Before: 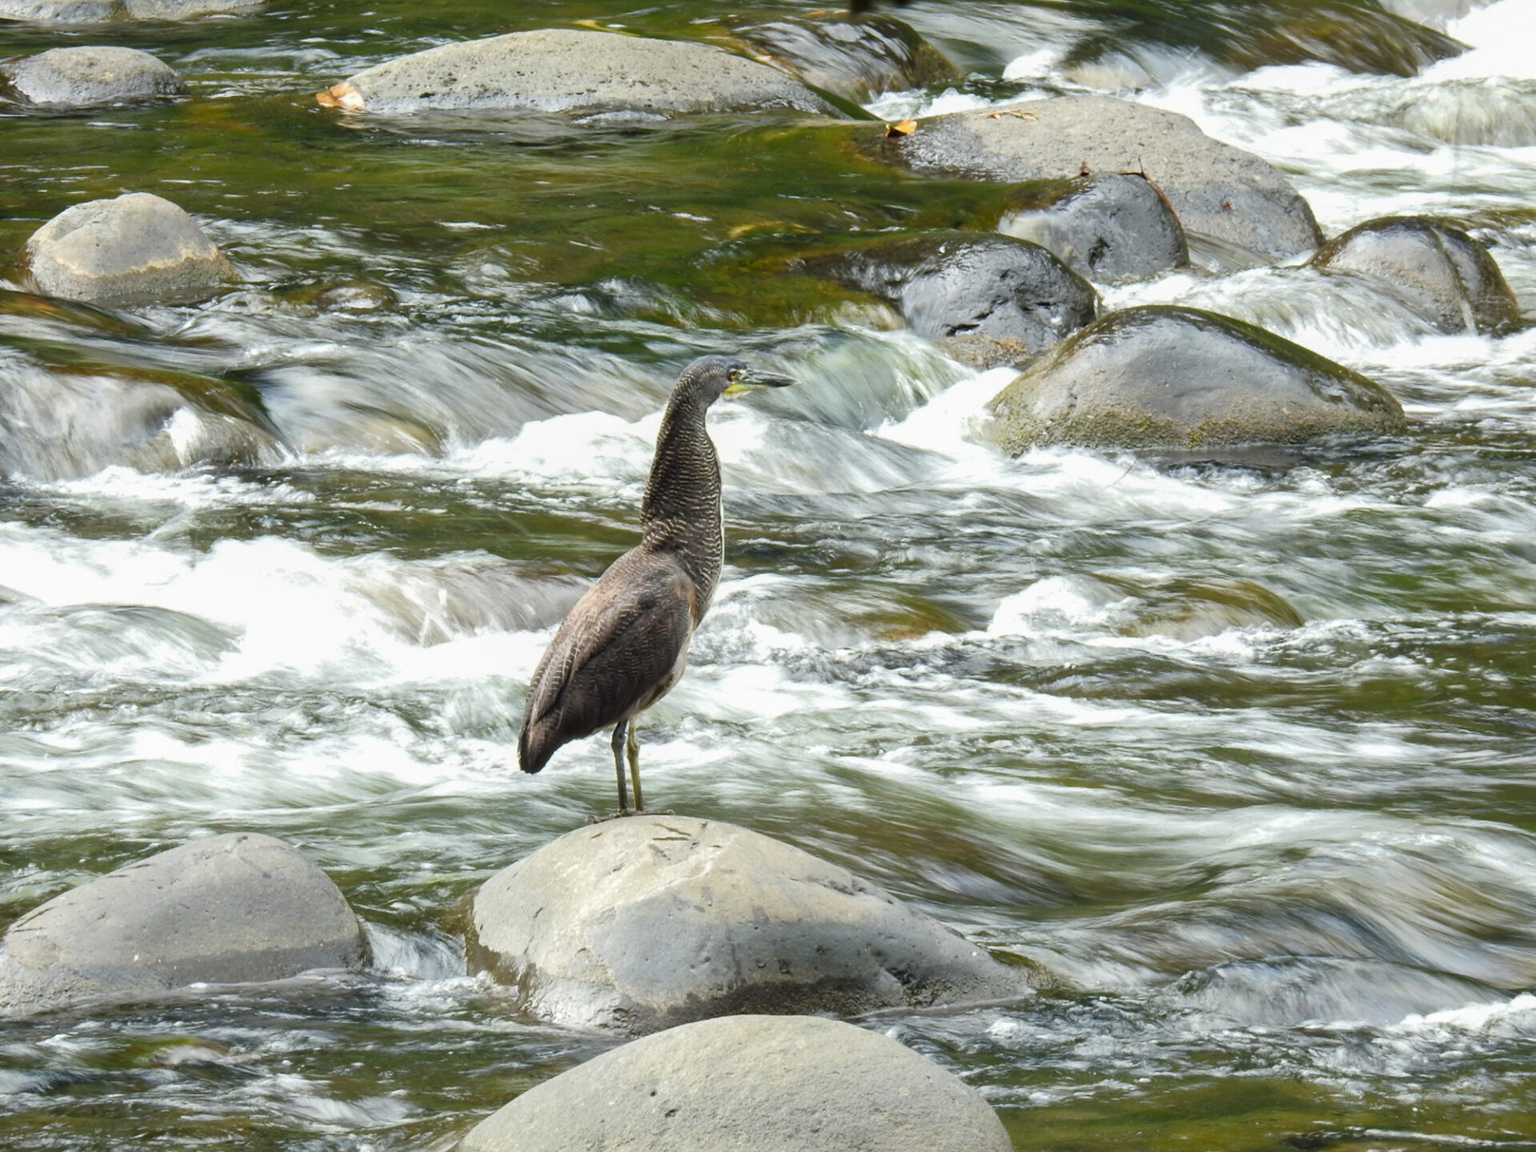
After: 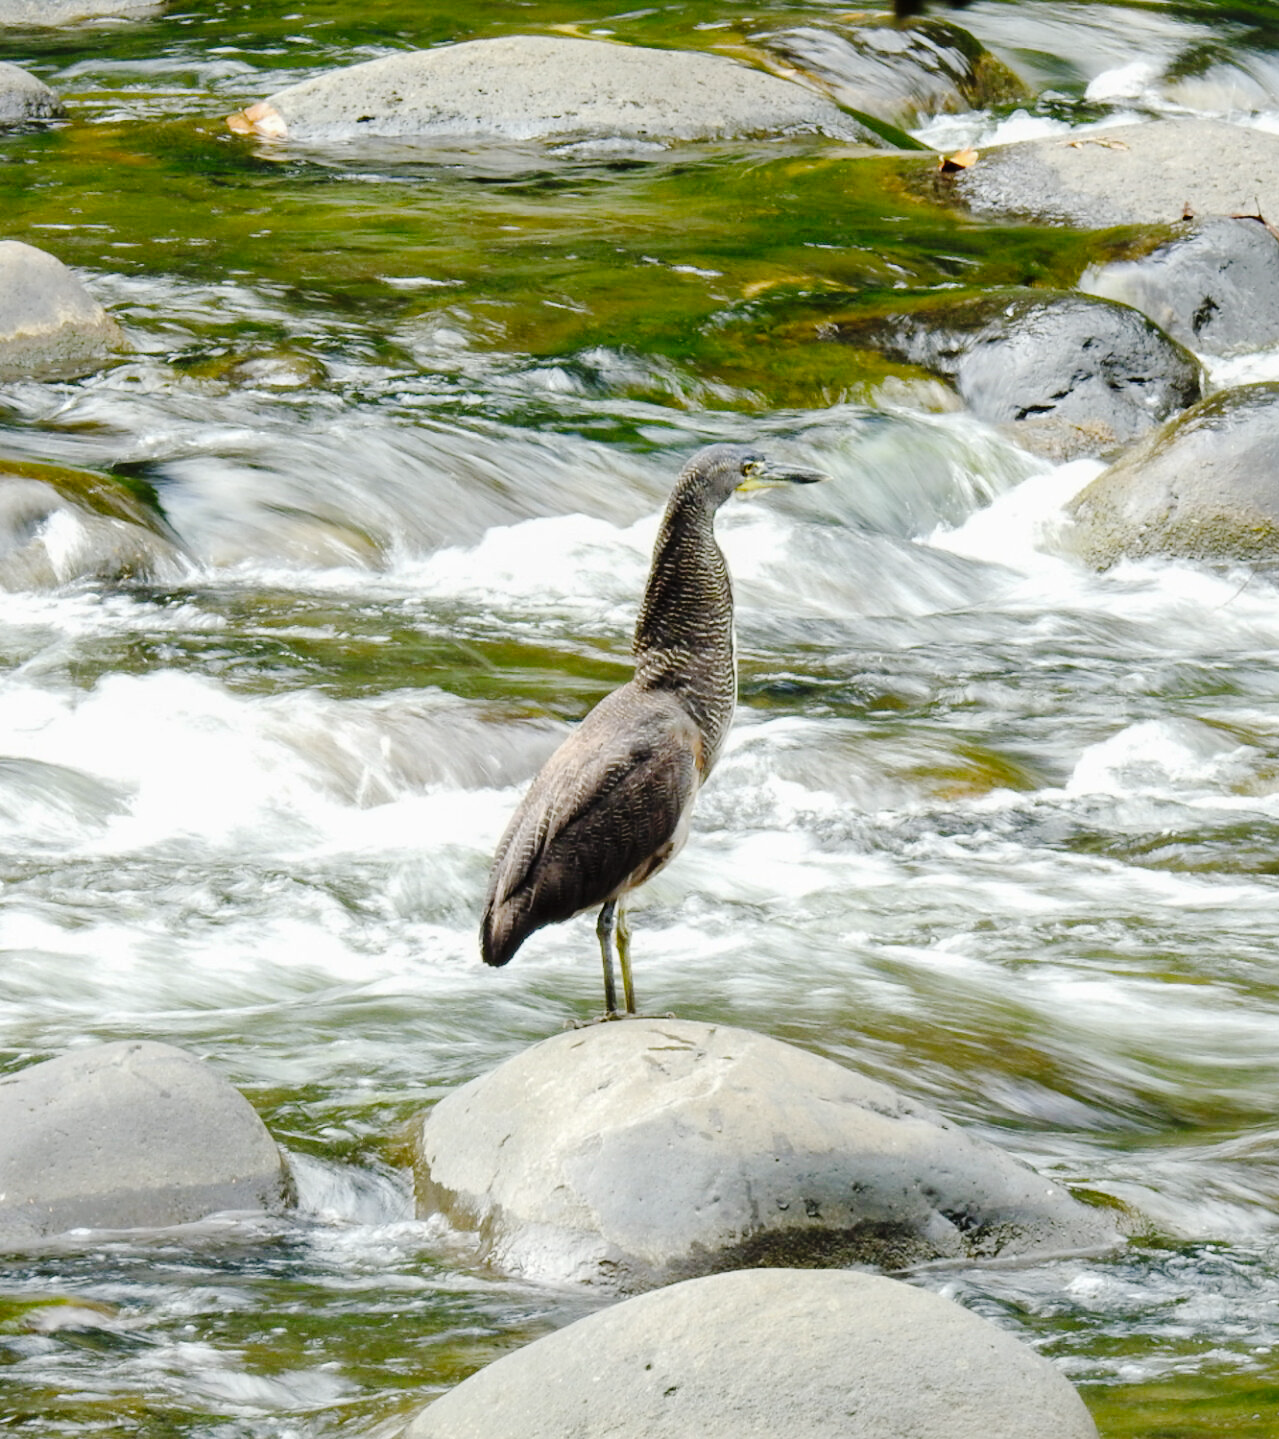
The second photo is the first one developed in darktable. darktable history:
crop and rotate: left 8.786%, right 24.548%
tone curve: curves: ch0 [(0, 0) (0.003, 0.013) (0.011, 0.012) (0.025, 0.011) (0.044, 0.016) (0.069, 0.029) (0.1, 0.045) (0.136, 0.074) (0.177, 0.123) (0.224, 0.207) (0.277, 0.313) (0.335, 0.414) (0.399, 0.509) (0.468, 0.599) (0.543, 0.663) (0.623, 0.728) (0.709, 0.79) (0.801, 0.854) (0.898, 0.925) (1, 1)], preserve colors none
